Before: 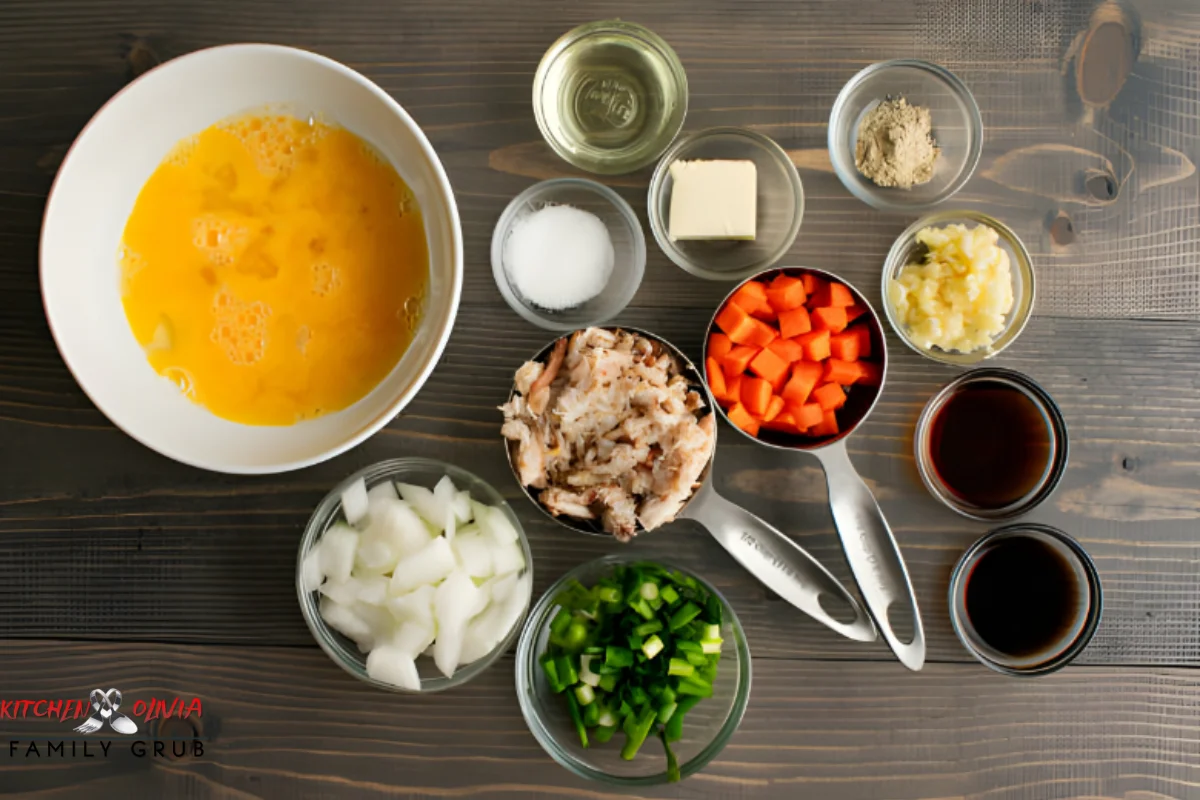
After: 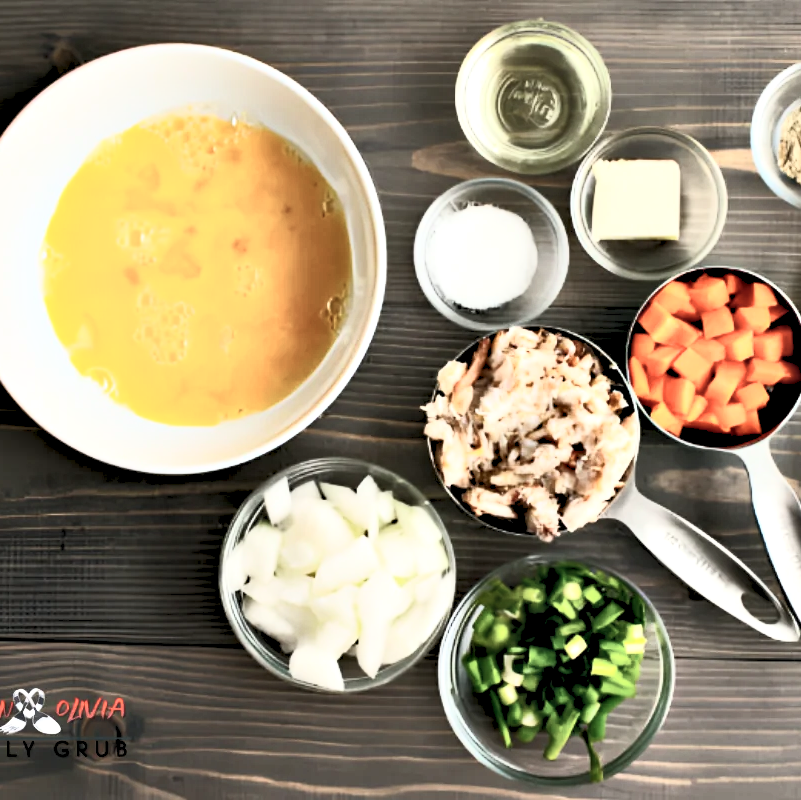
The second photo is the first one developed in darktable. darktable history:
contrast brightness saturation: contrast 0.436, brightness 0.546, saturation -0.198
crop and rotate: left 6.432%, right 26.786%
levels: black 3.76%
contrast equalizer: y [[0.6 ×6], [0.55 ×6], [0 ×6], [0 ×6], [0 ×6]]
